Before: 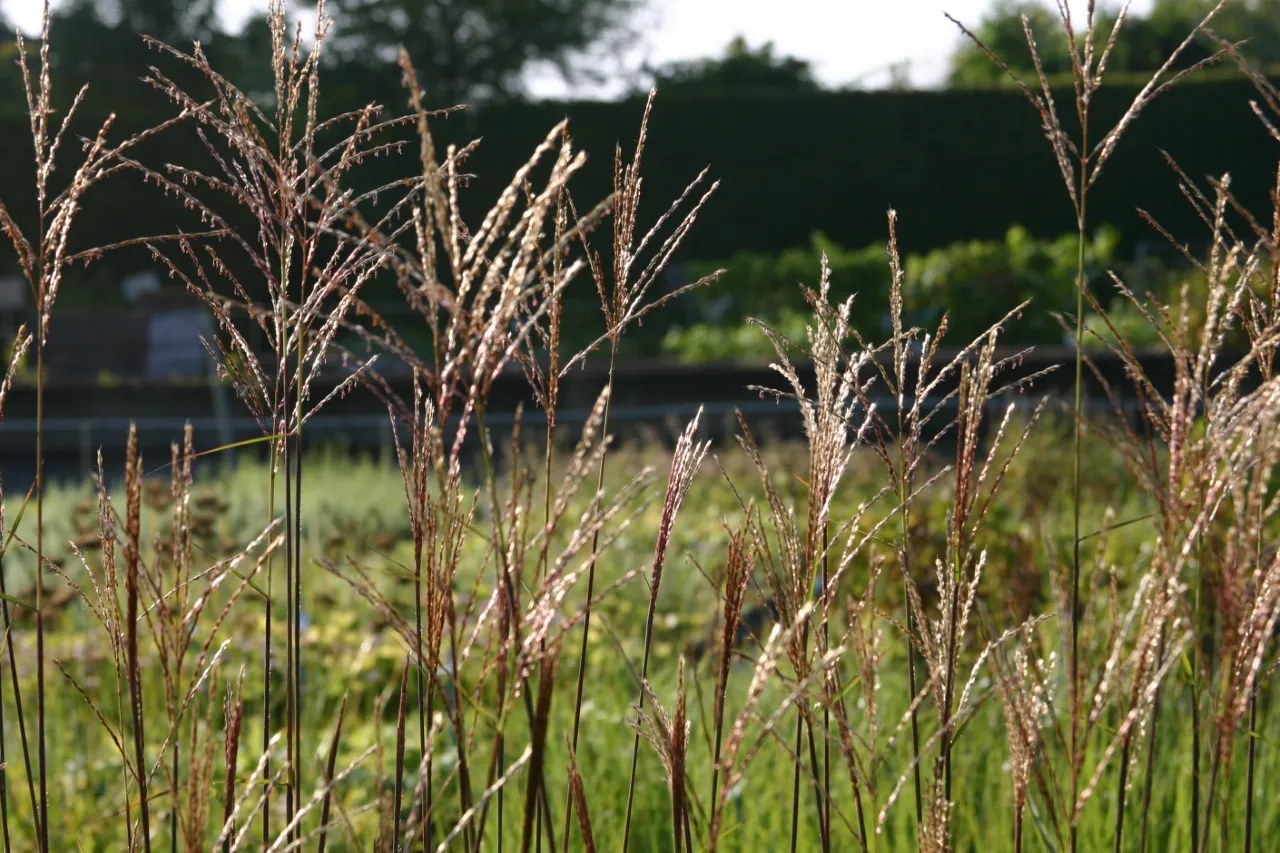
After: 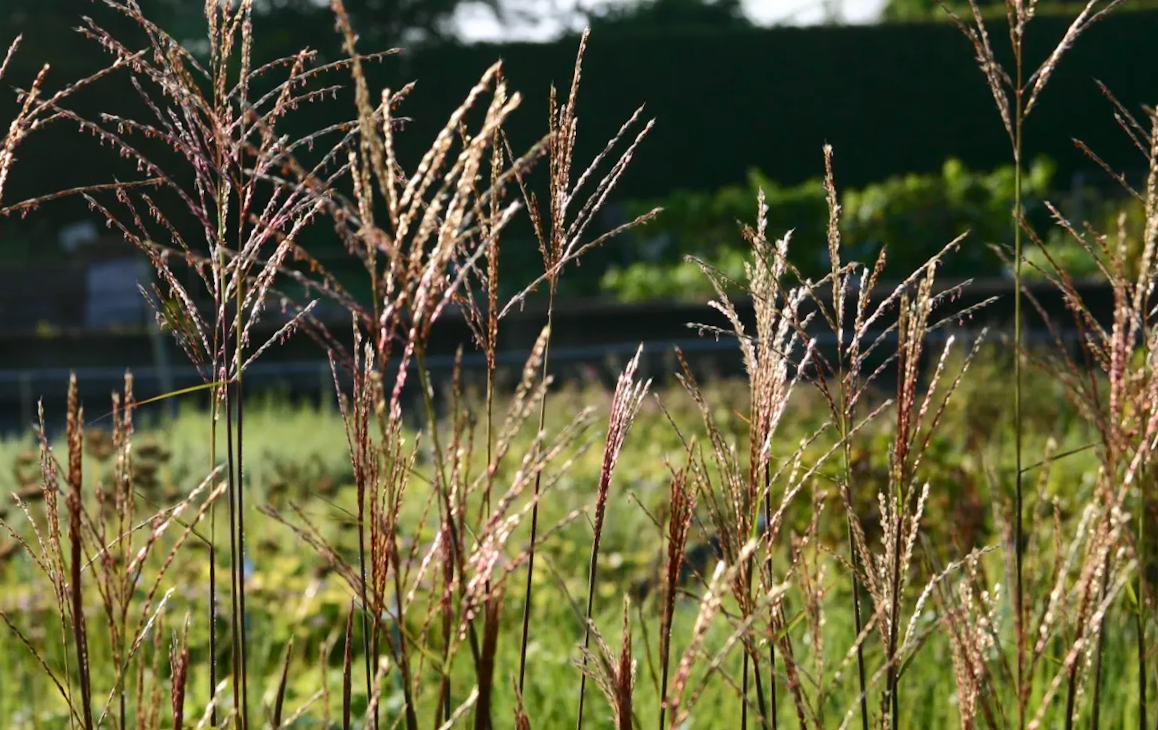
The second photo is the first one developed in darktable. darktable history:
rotate and perspective: rotation -3.52°, crop left 0.036, crop right 0.964, crop top 0.081, crop bottom 0.919
velvia: strength 15%
tone curve: curves: ch0 [(0, 0.01) (0.037, 0.032) (0.131, 0.108) (0.275, 0.256) (0.483, 0.512) (0.61, 0.665) (0.696, 0.742) (0.792, 0.819) (0.911, 0.925) (0.997, 0.995)]; ch1 [(0, 0) (0.308, 0.29) (0.425, 0.411) (0.492, 0.488) (0.507, 0.503) (0.53, 0.532) (0.573, 0.586) (0.683, 0.702) (0.746, 0.77) (1, 1)]; ch2 [(0, 0) (0.246, 0.233) (0.36, 0.352) (0.415, 0.415) (0.485, 0.487) (0.502, 0.504) (0.525, 0.518) (0.539, 0.539) (0.587, 0.594) (0.636, 0.652) (0.711, 0.729) (0.845, 0.855) (0.998, 0.977)], color space Lab, independent channels, preserve colors none
crop and rotate: angle -2.38°
